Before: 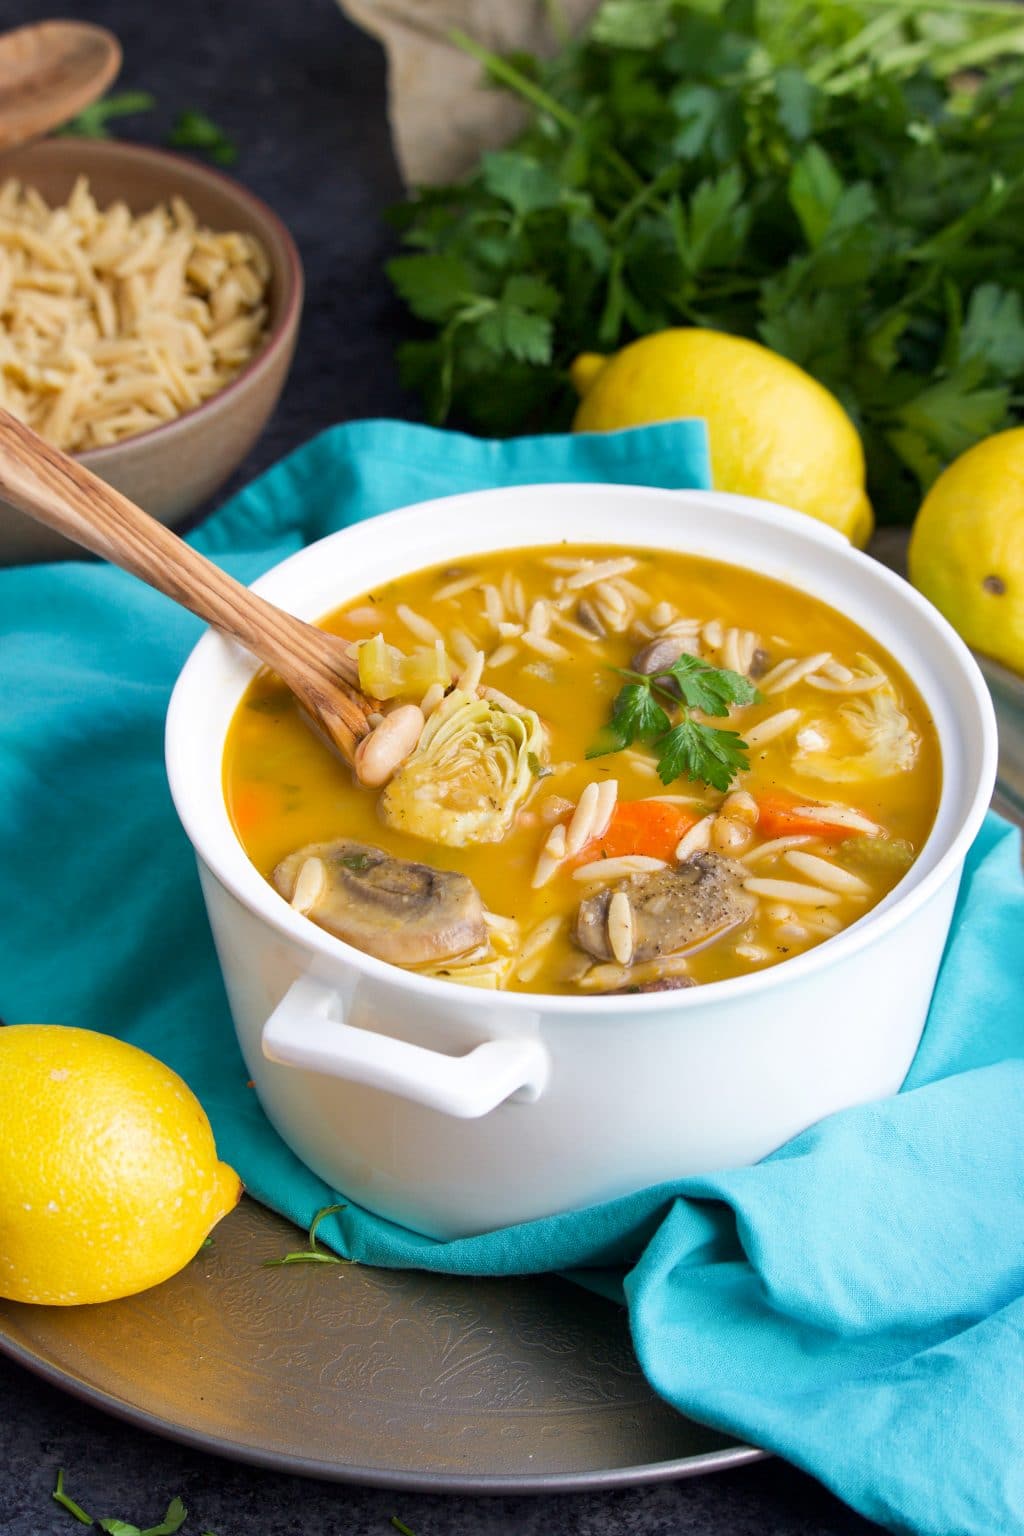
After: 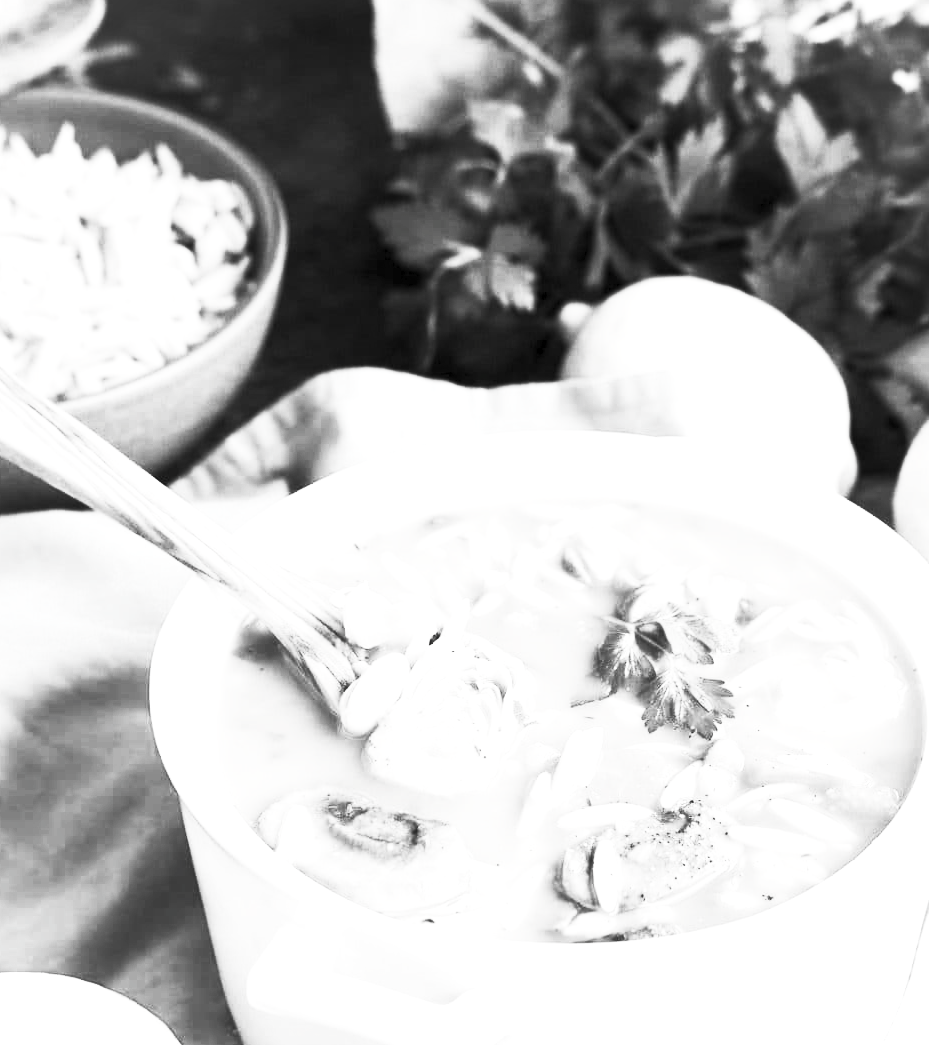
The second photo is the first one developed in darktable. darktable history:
vignetting: fall-off start 99.27%, fall-off radius 65.37%, brightness 0.057, saturation 0, automatic ratio true
exposure: black level correction 0.001, exposure 0.498 EV, compensate highlight preservation false
tone equalizer: -8 EV -0.724 EV, -7 EV -0.701 EV, -6 EV -0.612 EV, -5 EV -0.422 EV, -3 EV 0.377 EV, -2 EV 0.6 EV, -1 EV 0.699 EV, +0 EV 0.722 EV, edges refinement/feathering 500, mask exposure compensation -1.57 EV, preserve details no
crop: left 1.551%, top 3.442%, right 7.657%, bottom 28.512%
contrast brightness saturation: contrast 0.528, brightness 0.473, saturation -0.998
